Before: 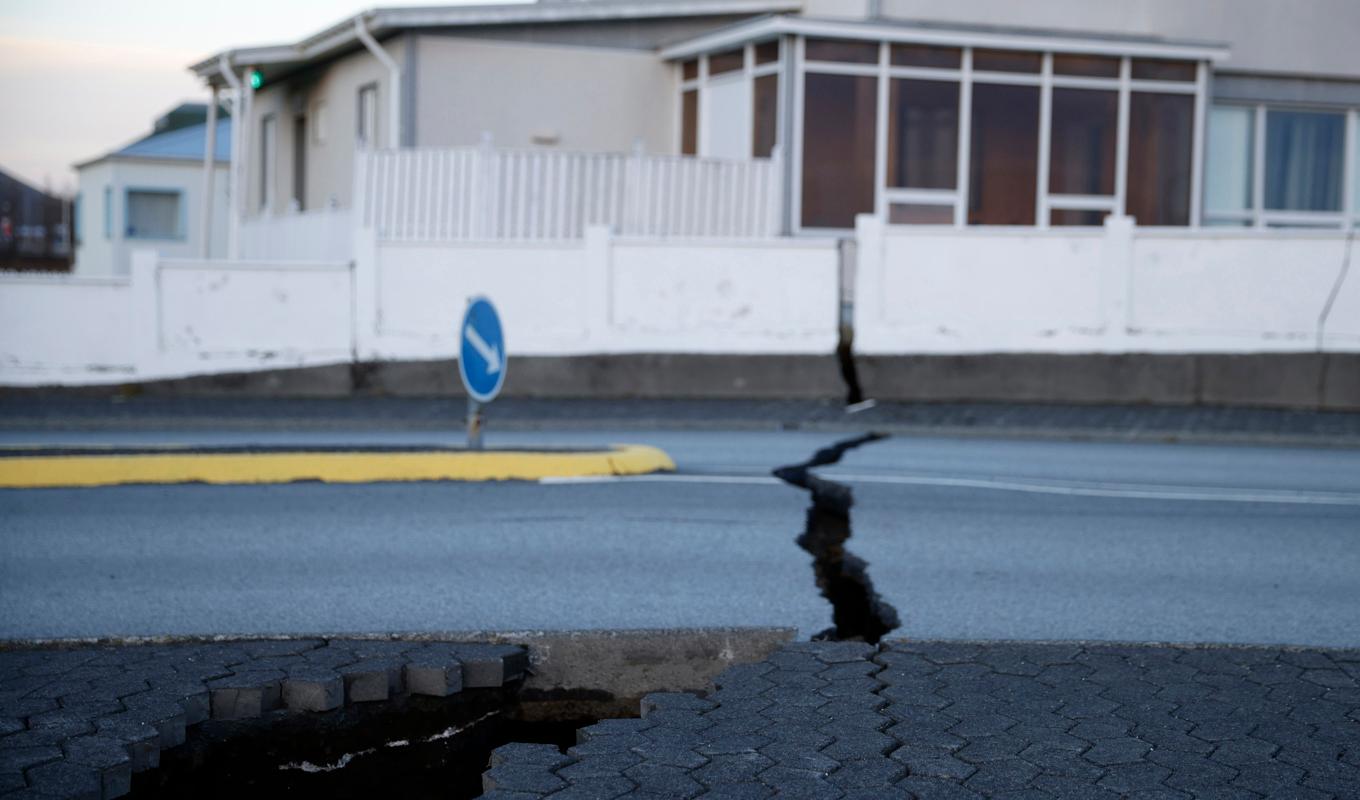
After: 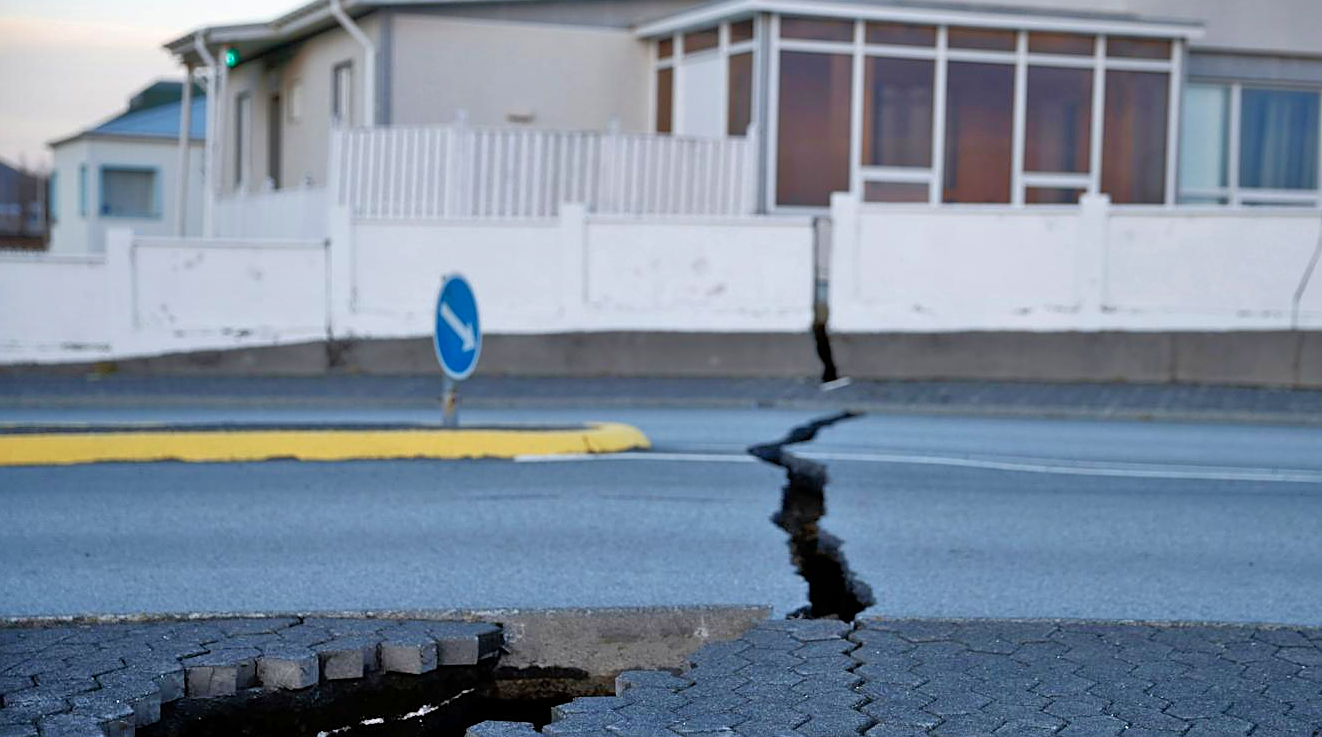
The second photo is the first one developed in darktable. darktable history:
crop: left 1.883%, top 2.795%, right 0.85%, bottom 4.971%
shadows and highlights: shadows 47.26, highlights -41.28, soften with gaussian
sharpen: on, module defaults
tone equalizer: -7 EV 0.163 EV, -6 EV 0.594 EV, -5 EV 1.17 EV, -4 EV 1.32 EV, -3 EV 1.17 EV, -2 EV 0.6 EV, -1 EV 0.165 EV
contrast brightness saturation: saturation 0.124
